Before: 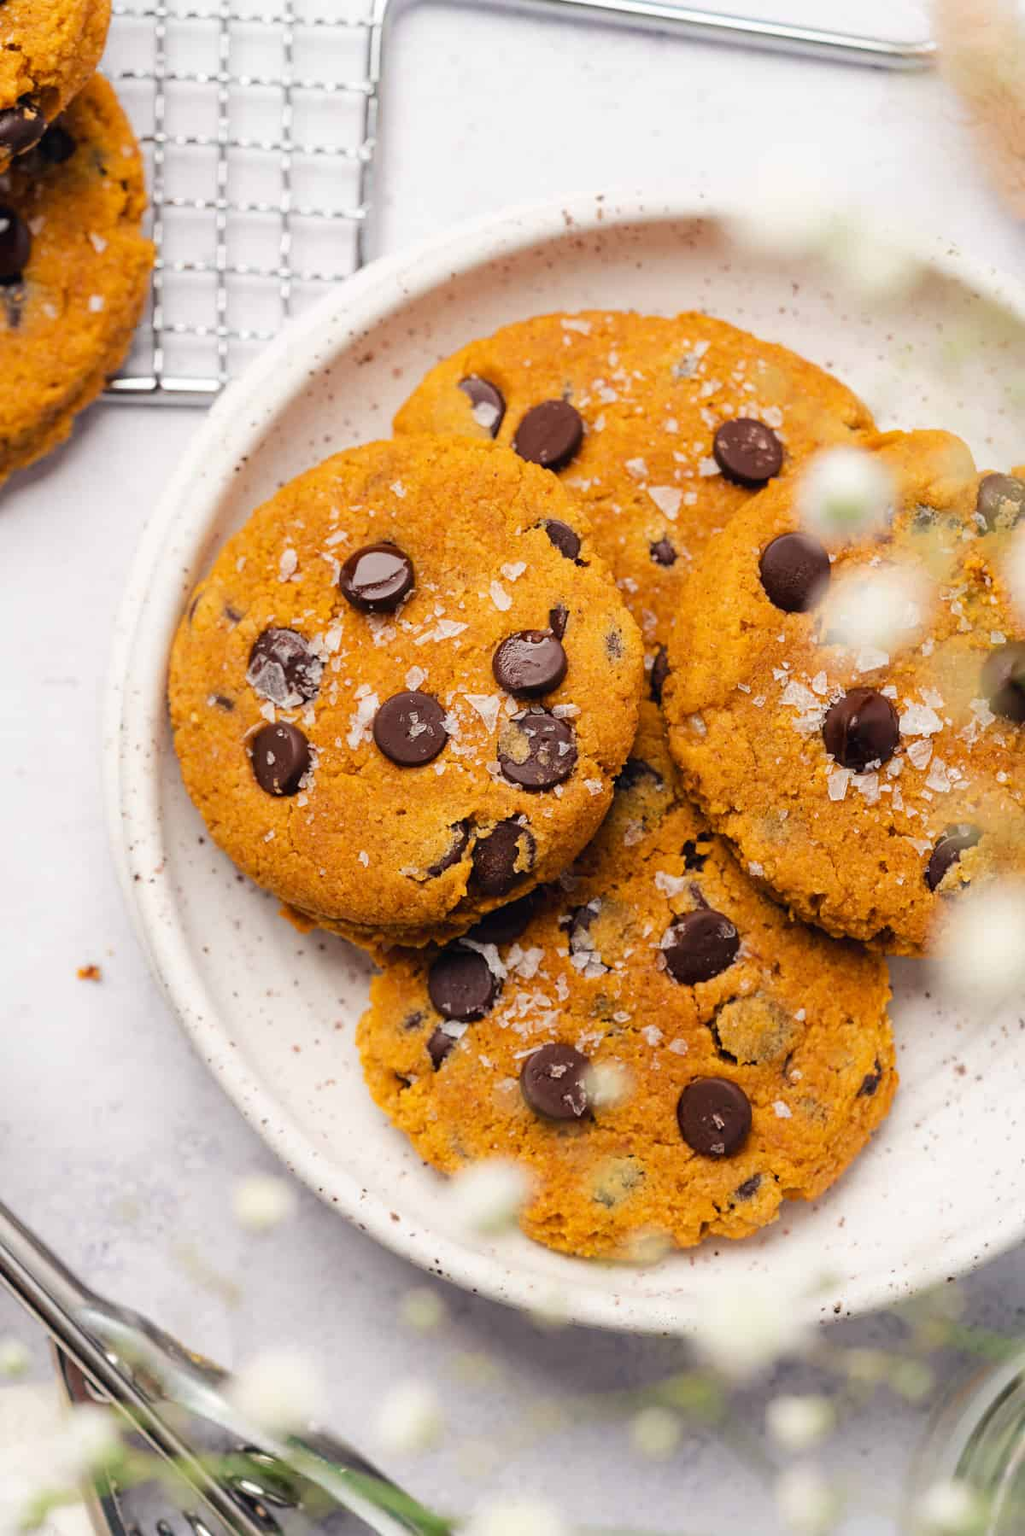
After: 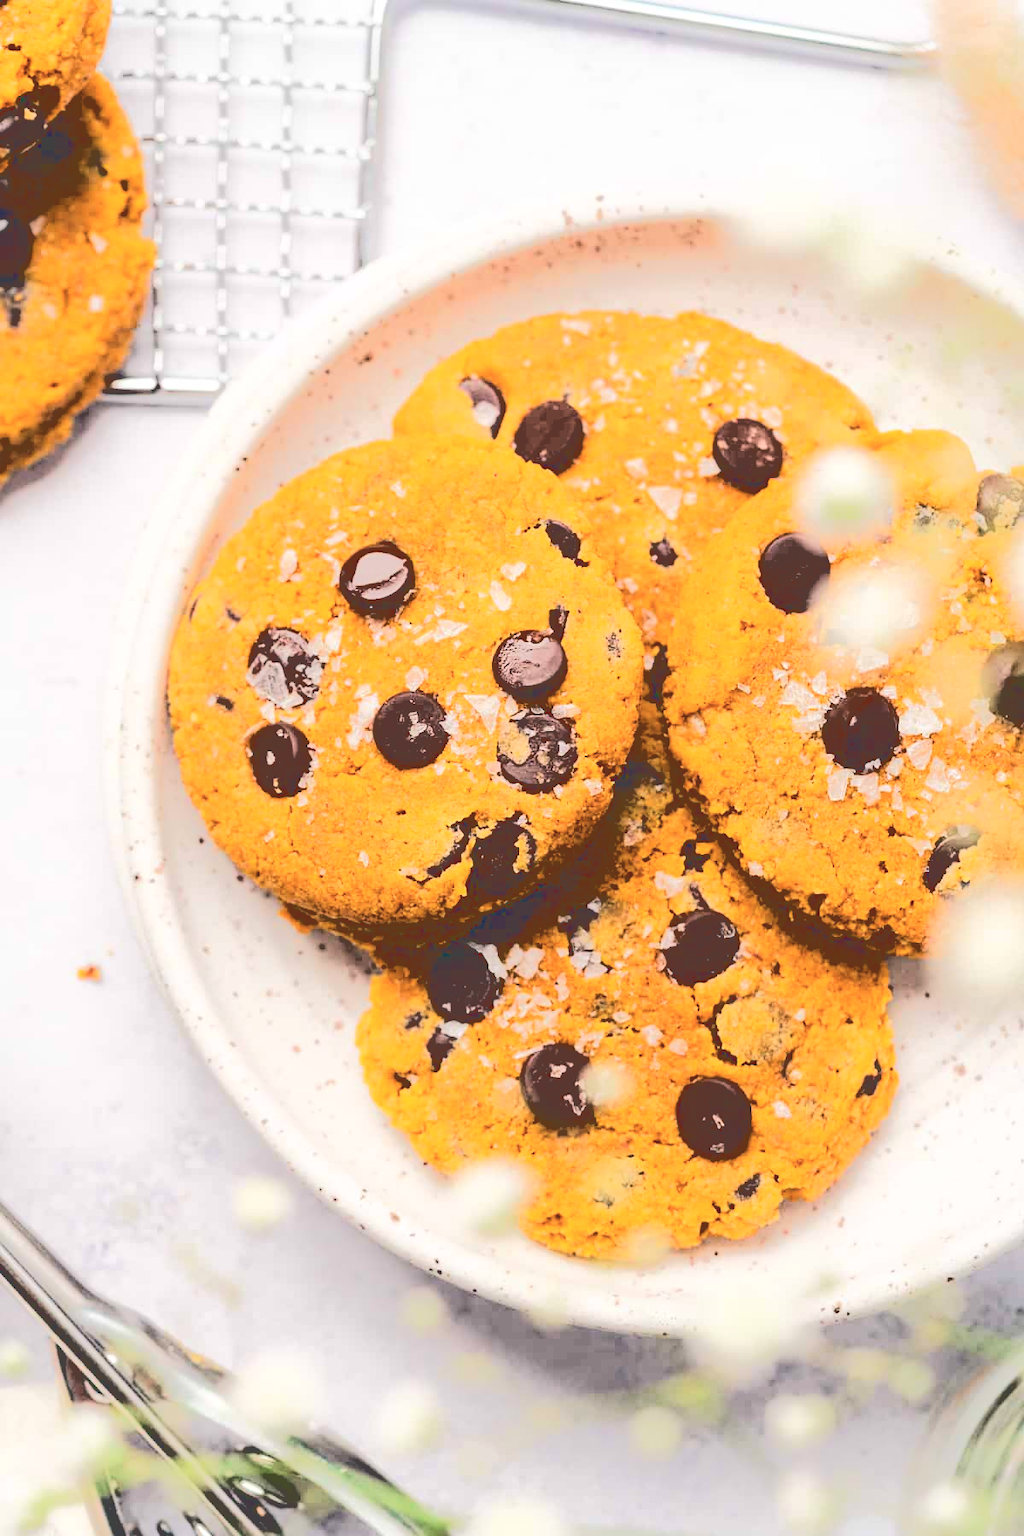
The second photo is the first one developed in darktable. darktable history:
base curve: curves: ch0 [(0.065, 0.026) (0.236, 0.358) (0.53, 0.546) (0.777, 0.841) (0.924, 0.992)], preserve colors average RGB
contrast brightness saturation: contrast 0.14, brightness 0.21
